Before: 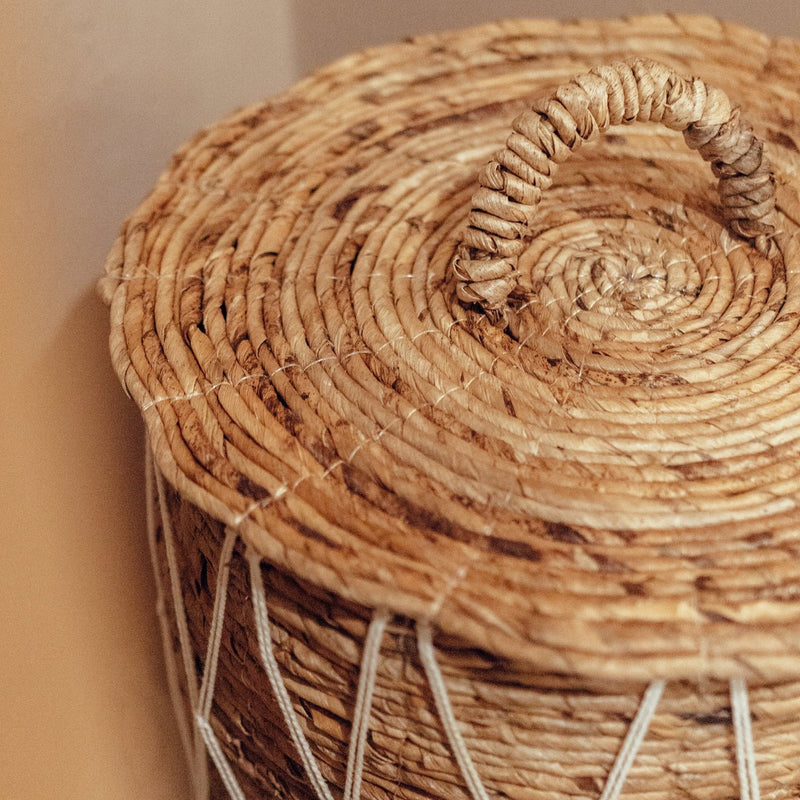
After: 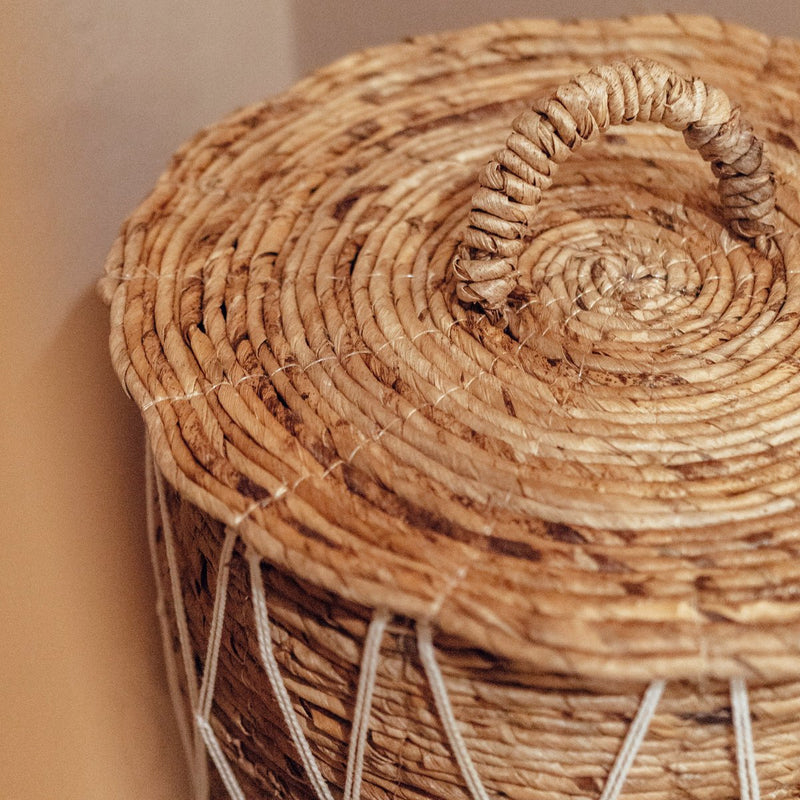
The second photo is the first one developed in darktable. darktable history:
shadows and highlights: soften with gaussian
white balance: red 1.009, blue 1.027
